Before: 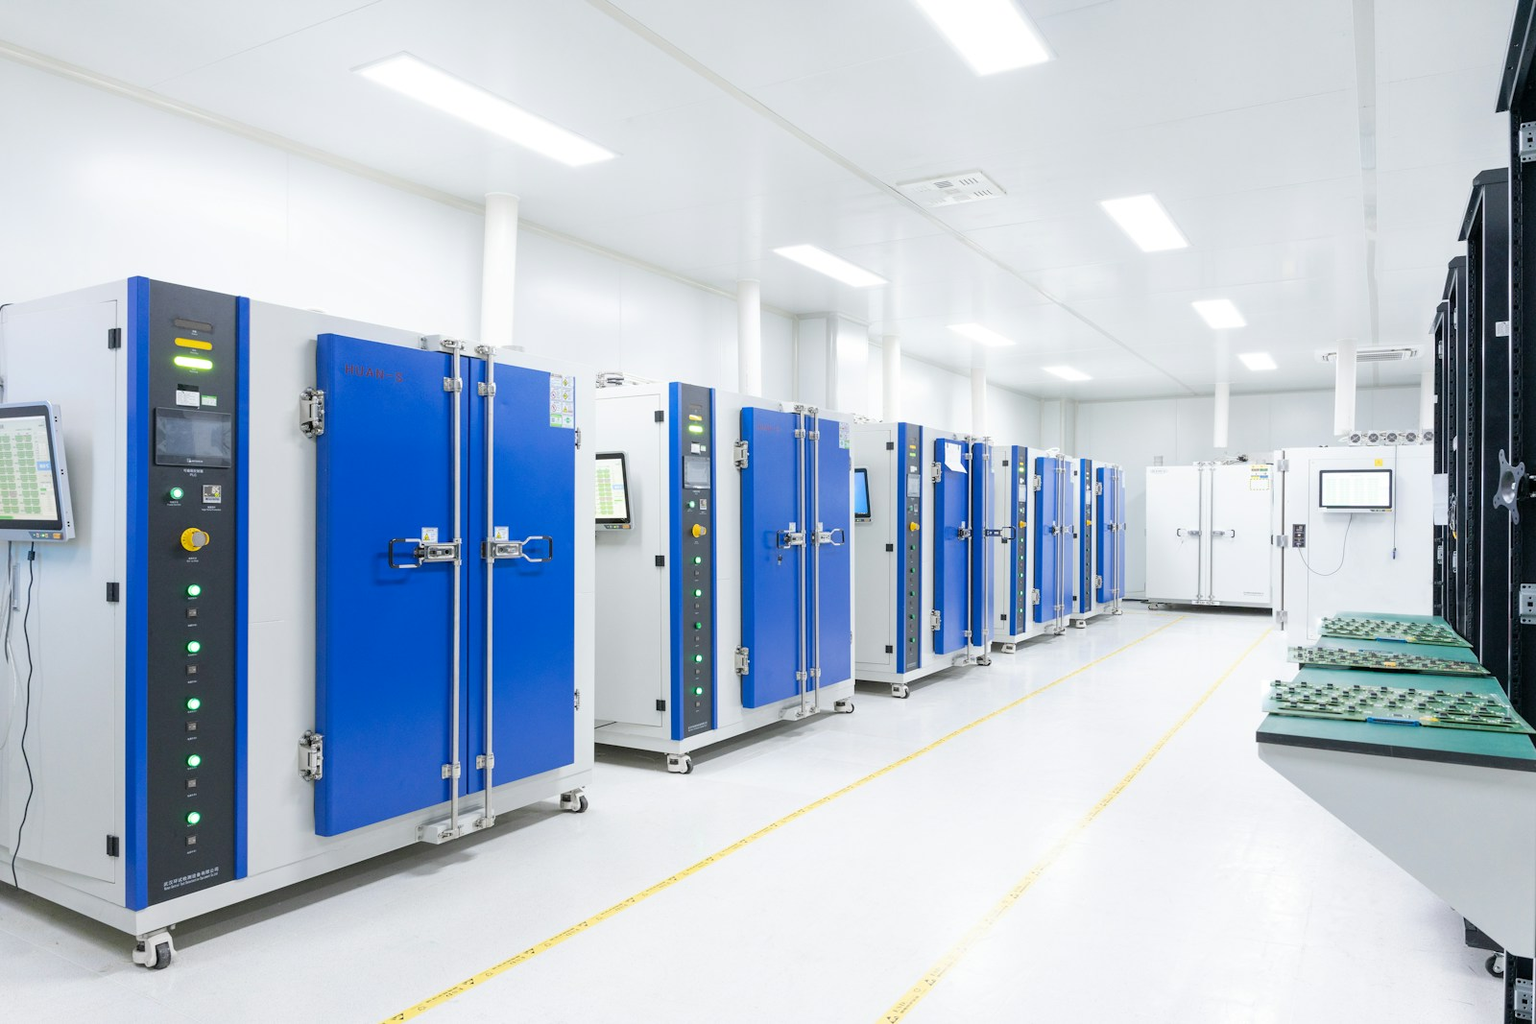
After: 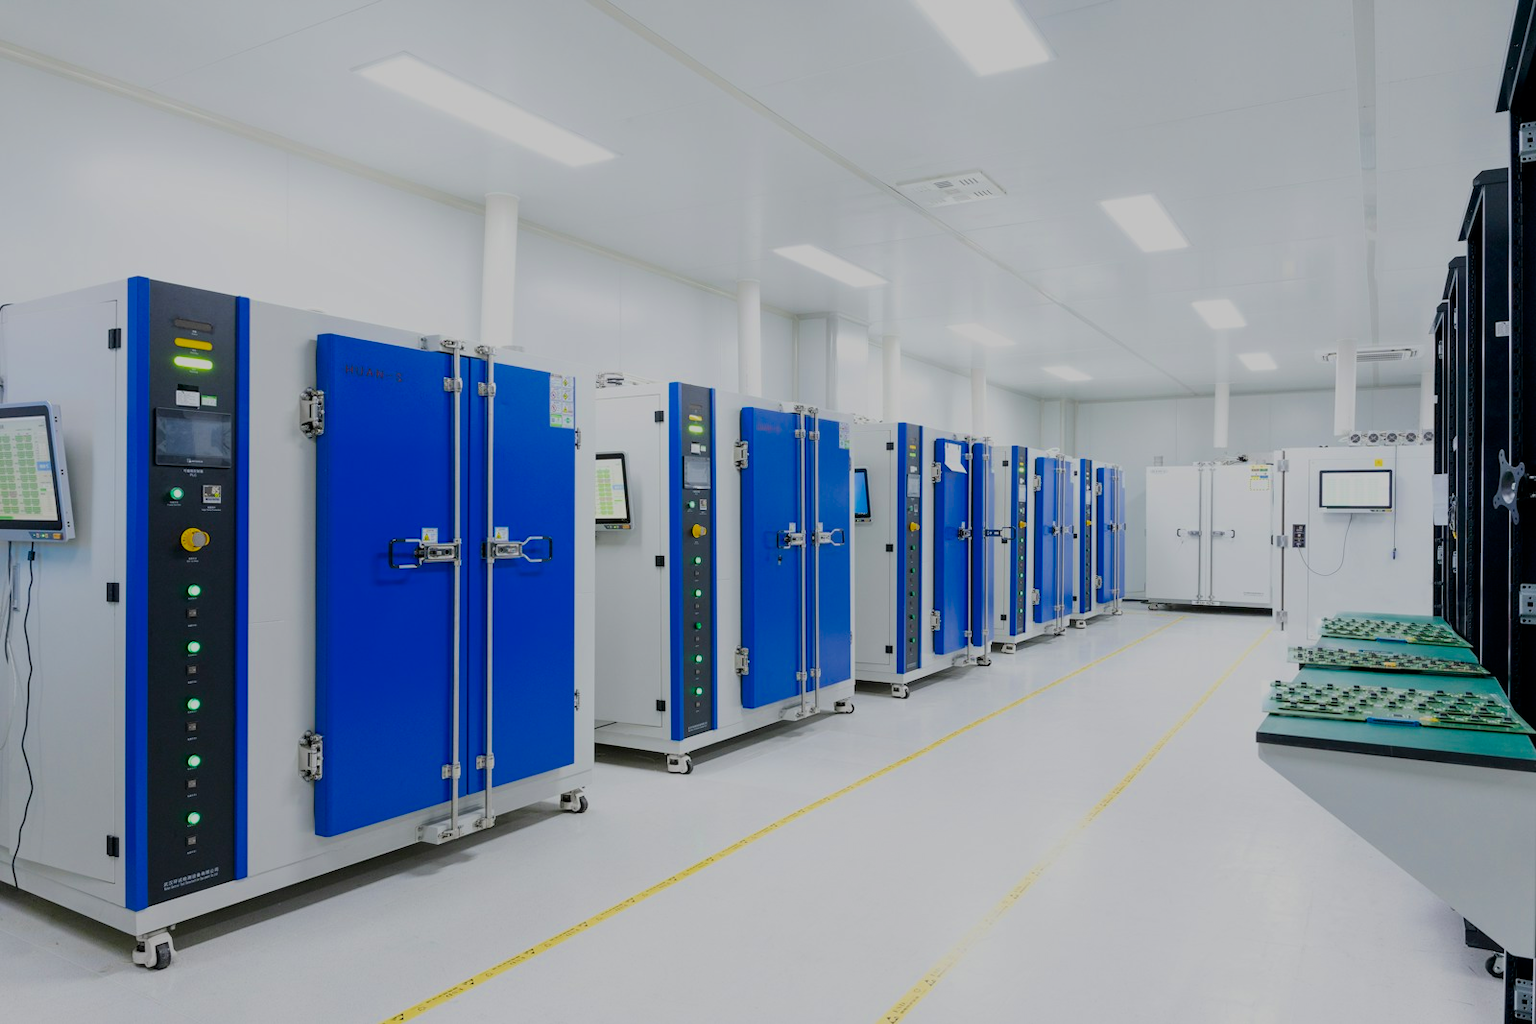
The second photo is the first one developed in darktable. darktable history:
contrast brightness saturation: brightness -0.25, saturation 0.2
filmic rgb: black relative exposure -7.65 EV, white relative exposure 4.56 EV, hardness 3.61, color science v6 (2022)
